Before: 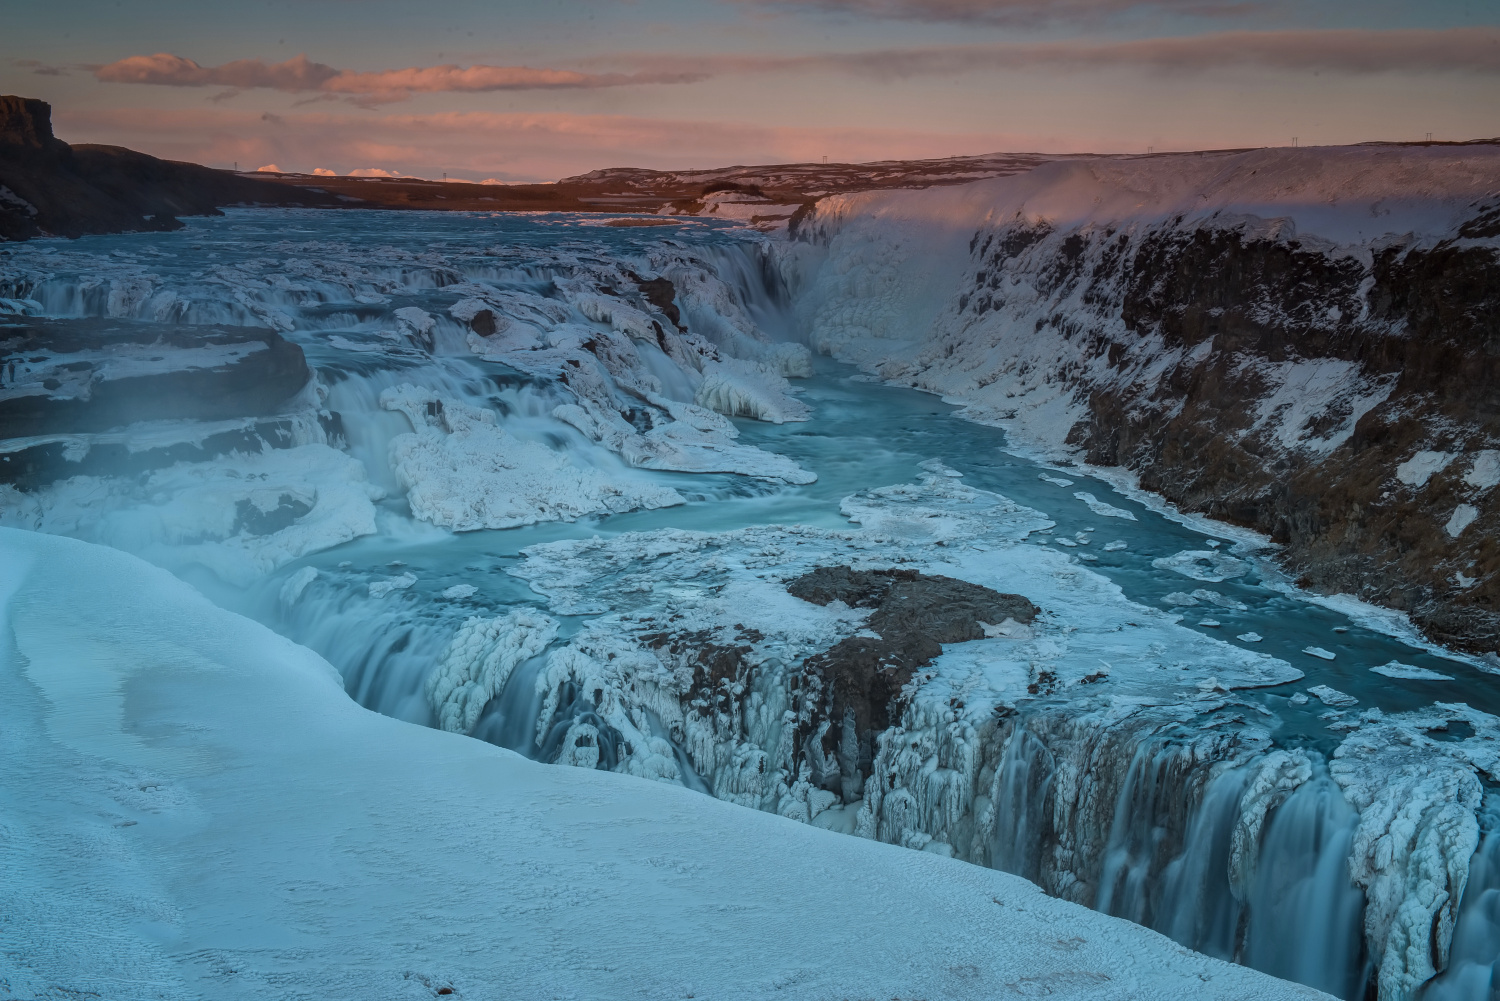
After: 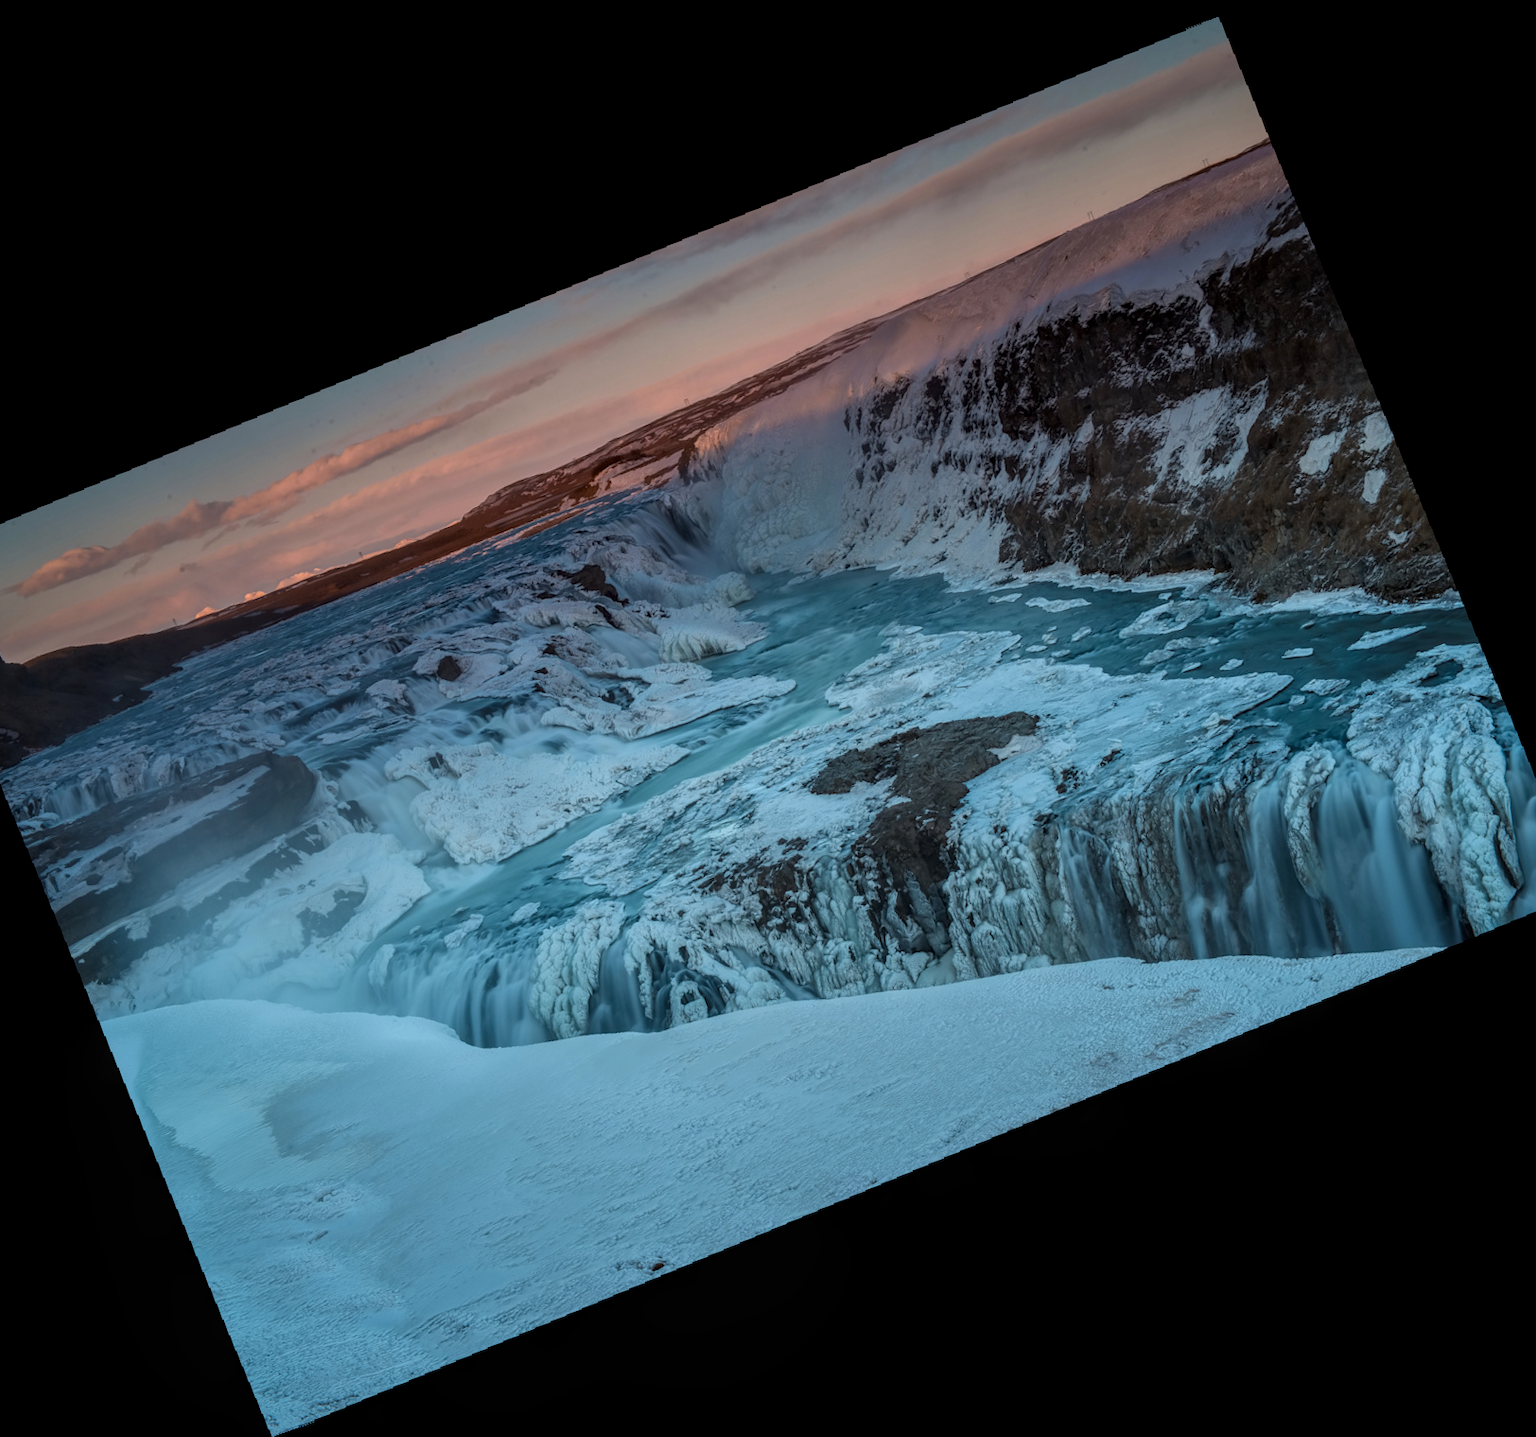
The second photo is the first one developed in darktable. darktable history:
crop and rotate: angle 19.43°, left 6.812%, right 4.125%, bottom 1.087%
exposure: exposure 0.014 EV, compensate highlight preservation false
local contrast: on, module defaults
rotate and perspective: rotation -3.18°, automatic cropping off
